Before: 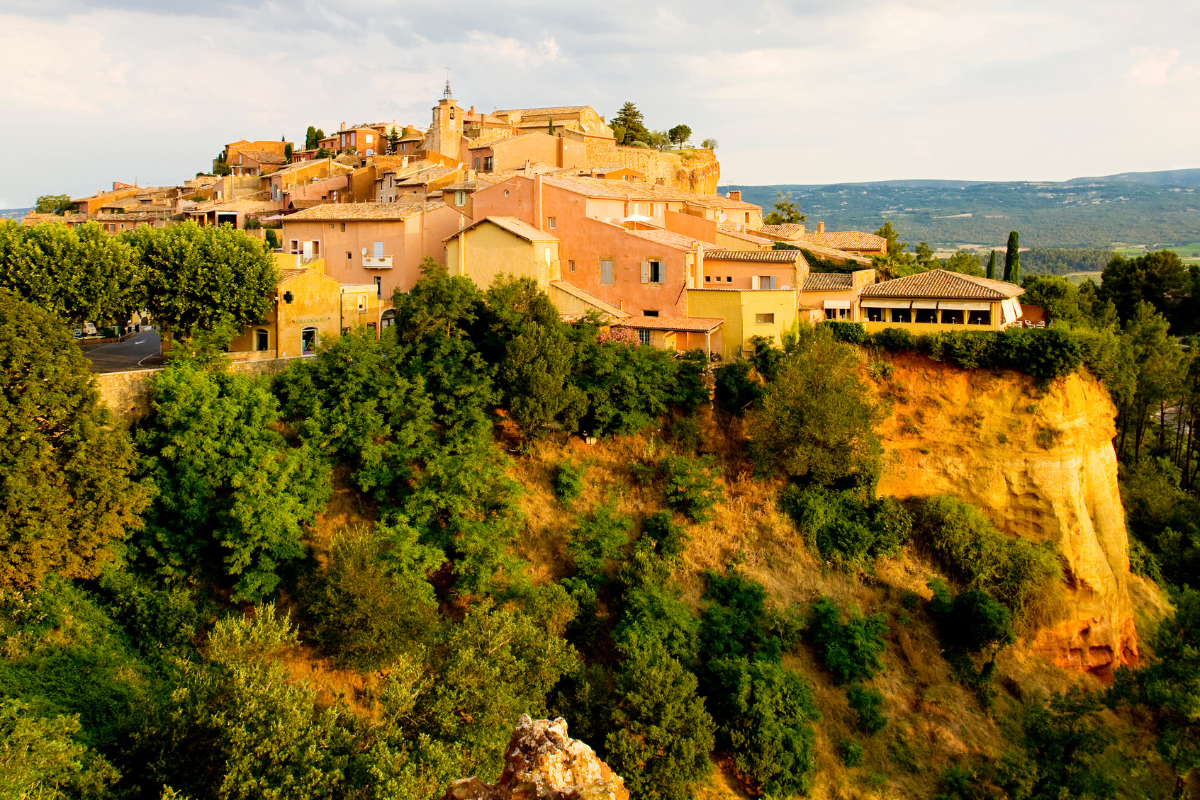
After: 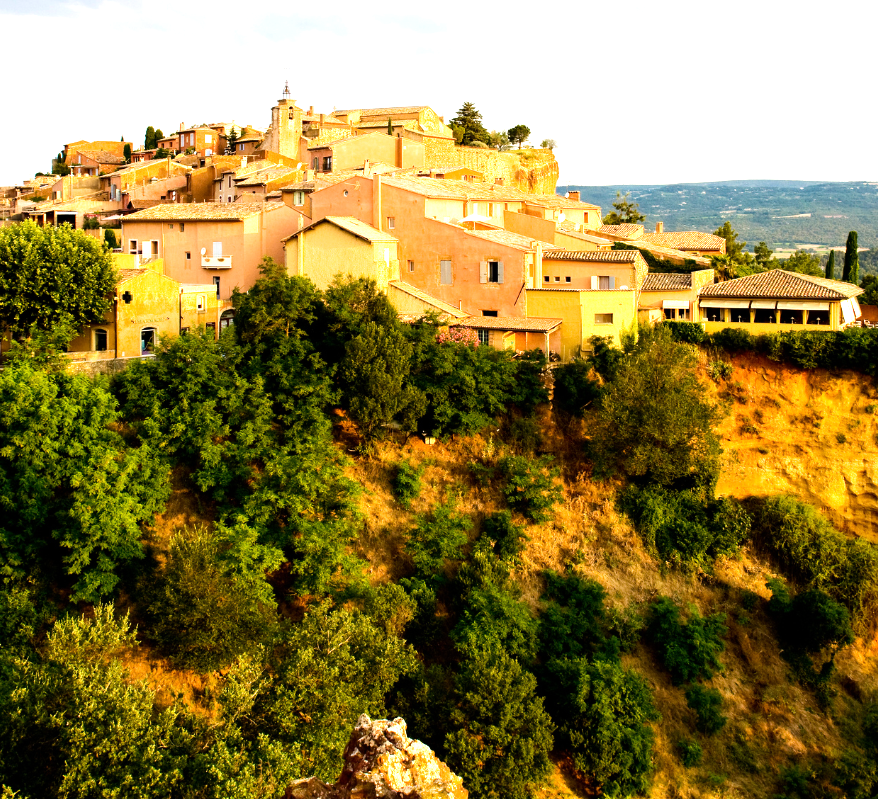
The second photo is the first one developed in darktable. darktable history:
tone equalizer: -8 EV -0.75 EV, -7 EV -0.7 EV, -6 EV -0.6 EV, -5 EV -0.4 EV, -3 EV 0.4 EV, -2 EV 0.6 EV, -1 EV 0.7 EV, +0 EV 0.75 EV, edges refinement/feathering 500, mask exposure compensation -1.57 EV, preserve details no
crop: left 13.443%, right 13.31%
